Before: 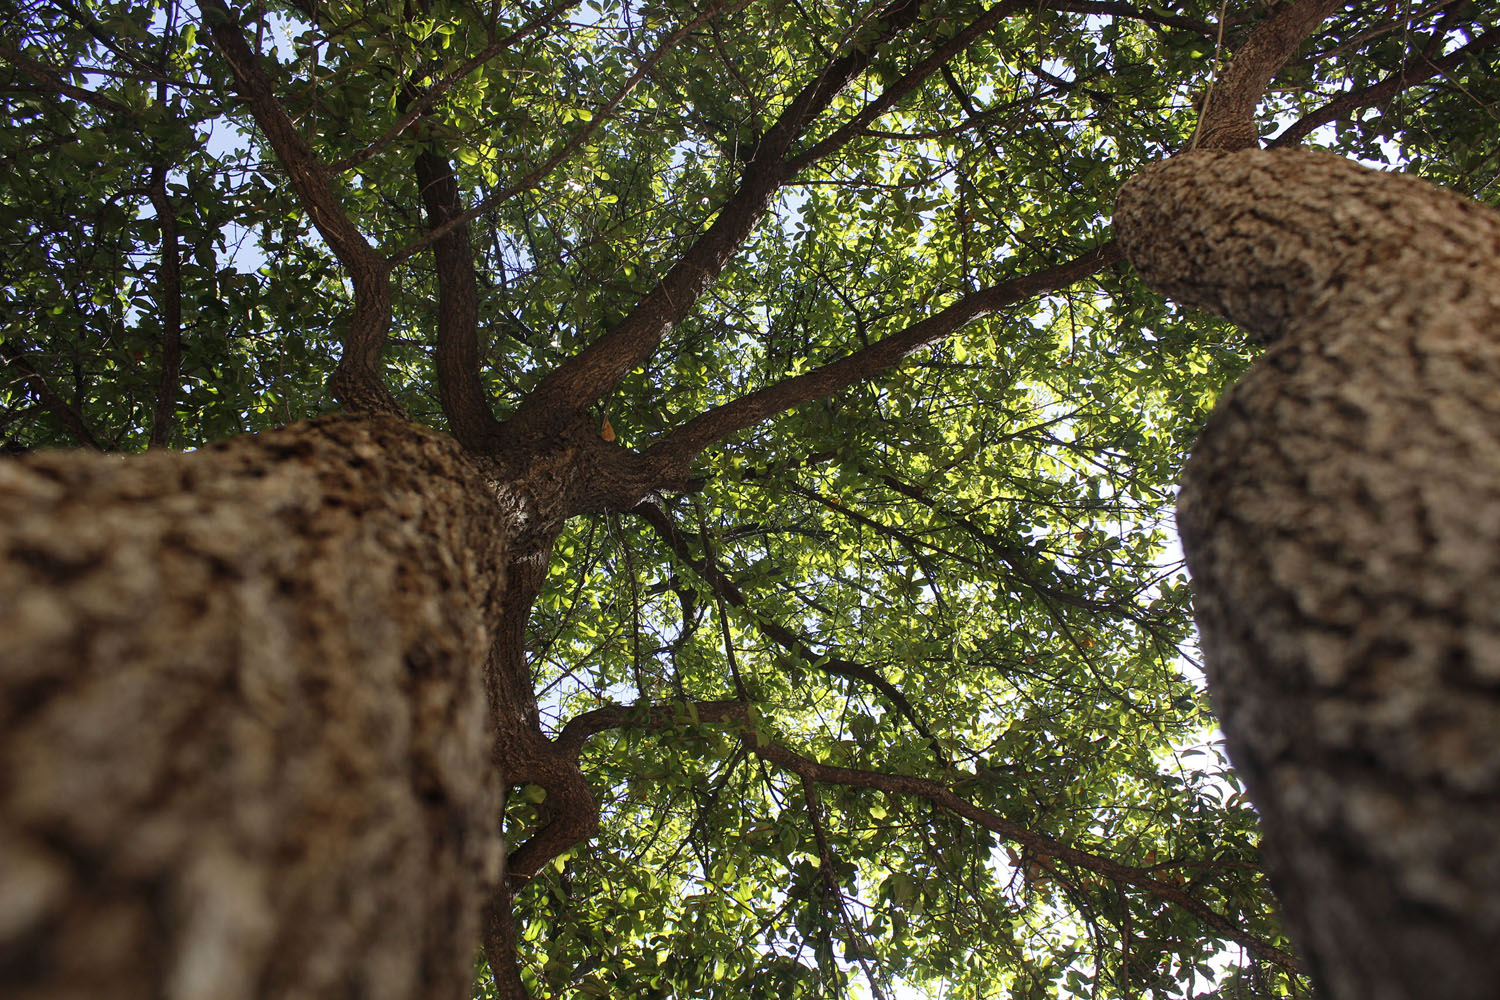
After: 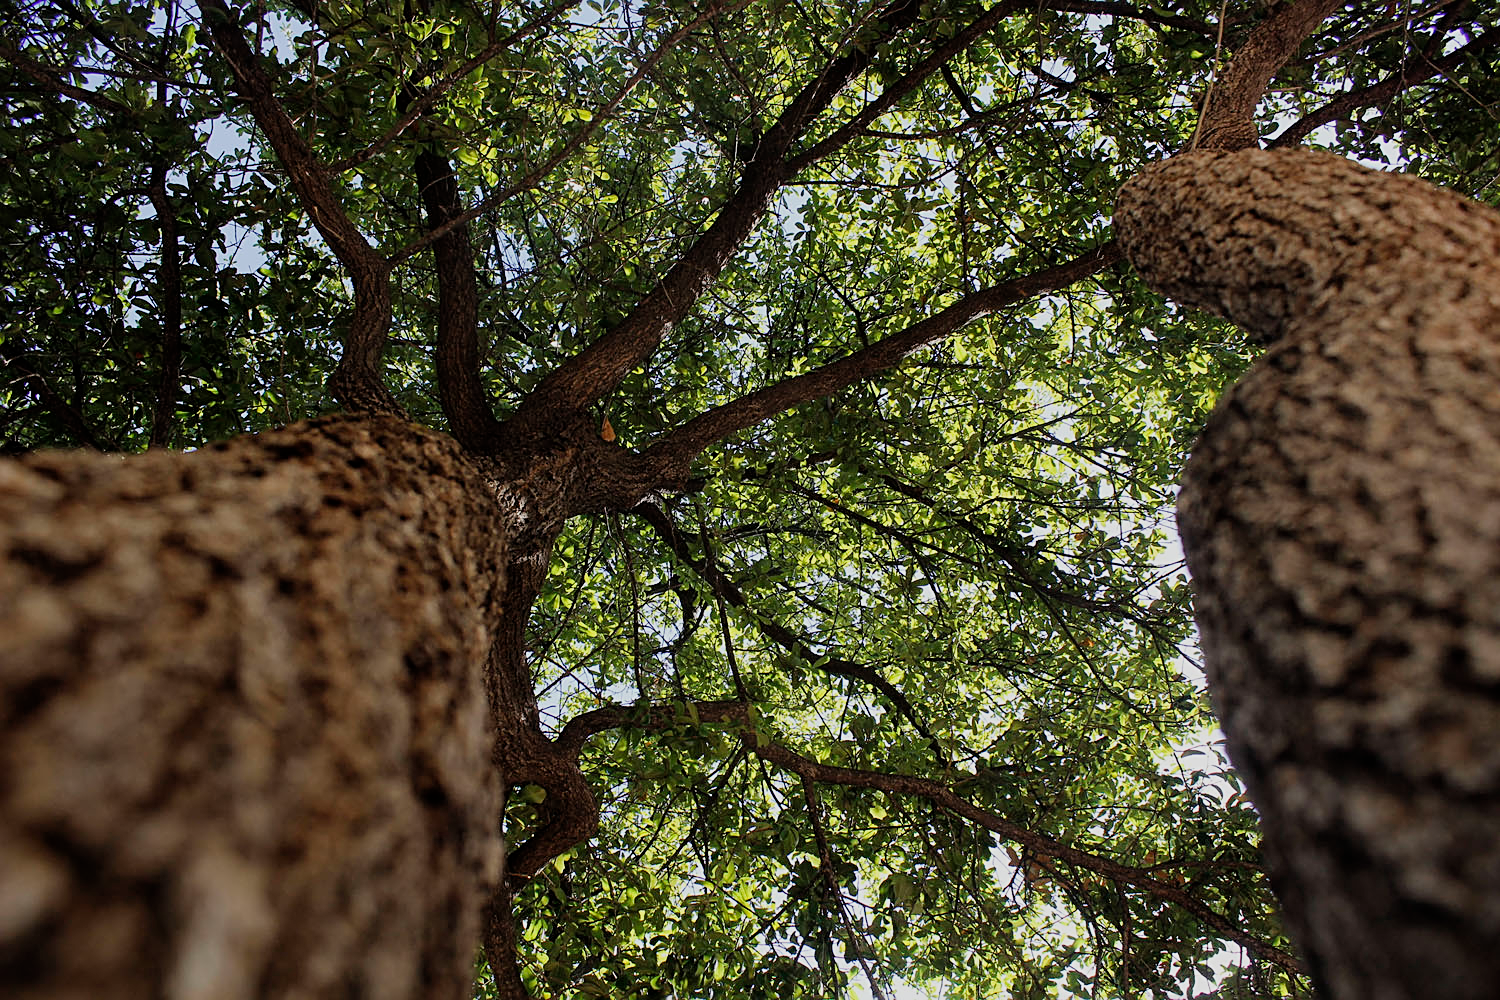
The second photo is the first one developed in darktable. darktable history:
sharpen: on, module defaults
filmic rgb: white relative exposure 3.9 EV, hardness 4.26
